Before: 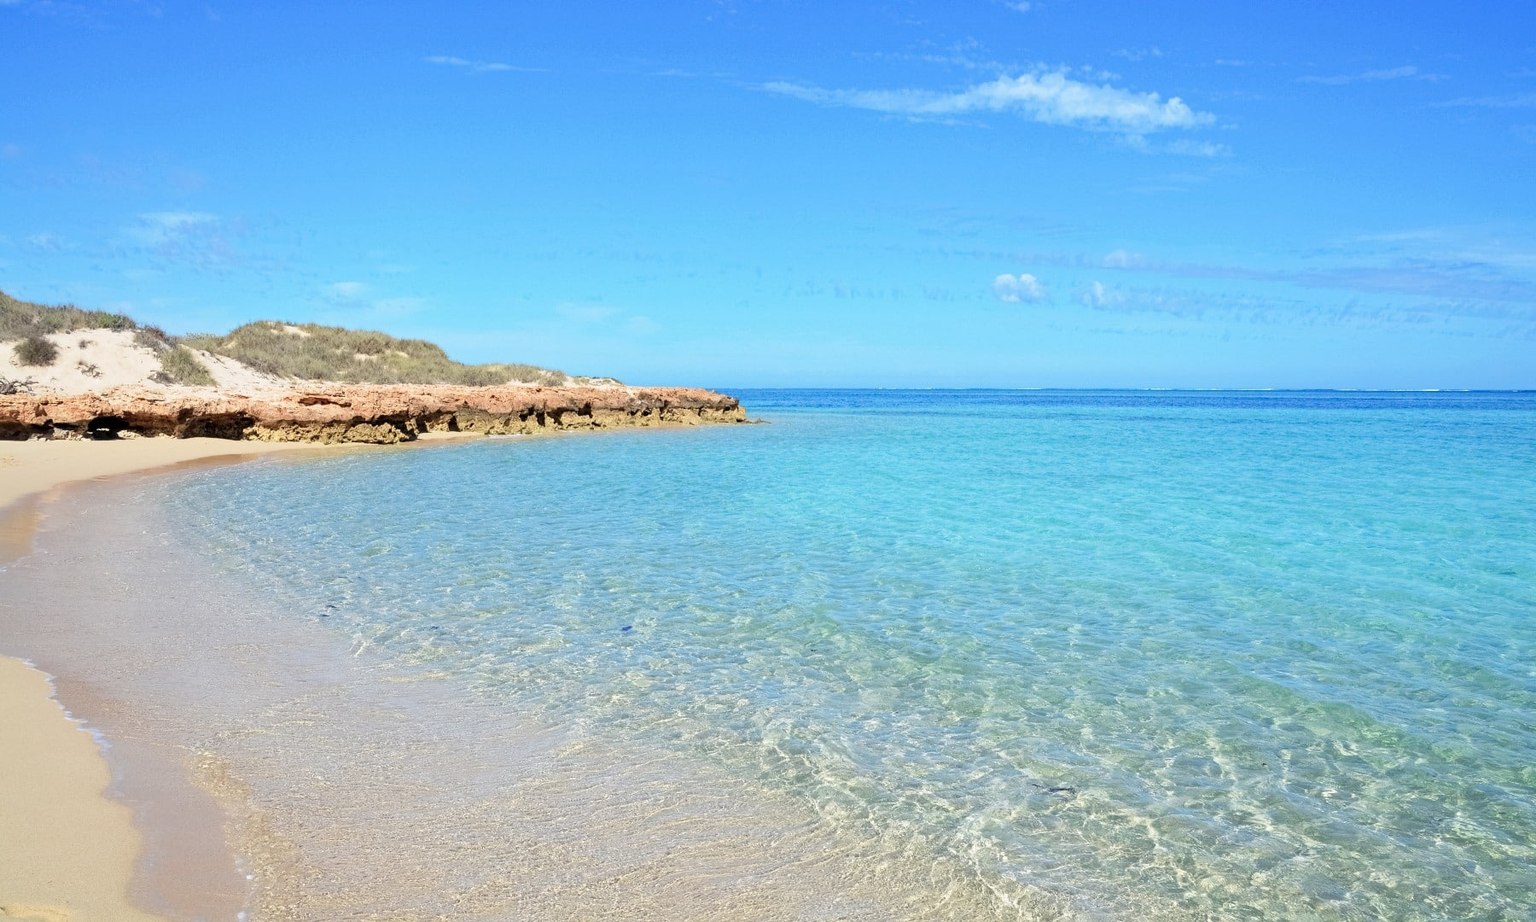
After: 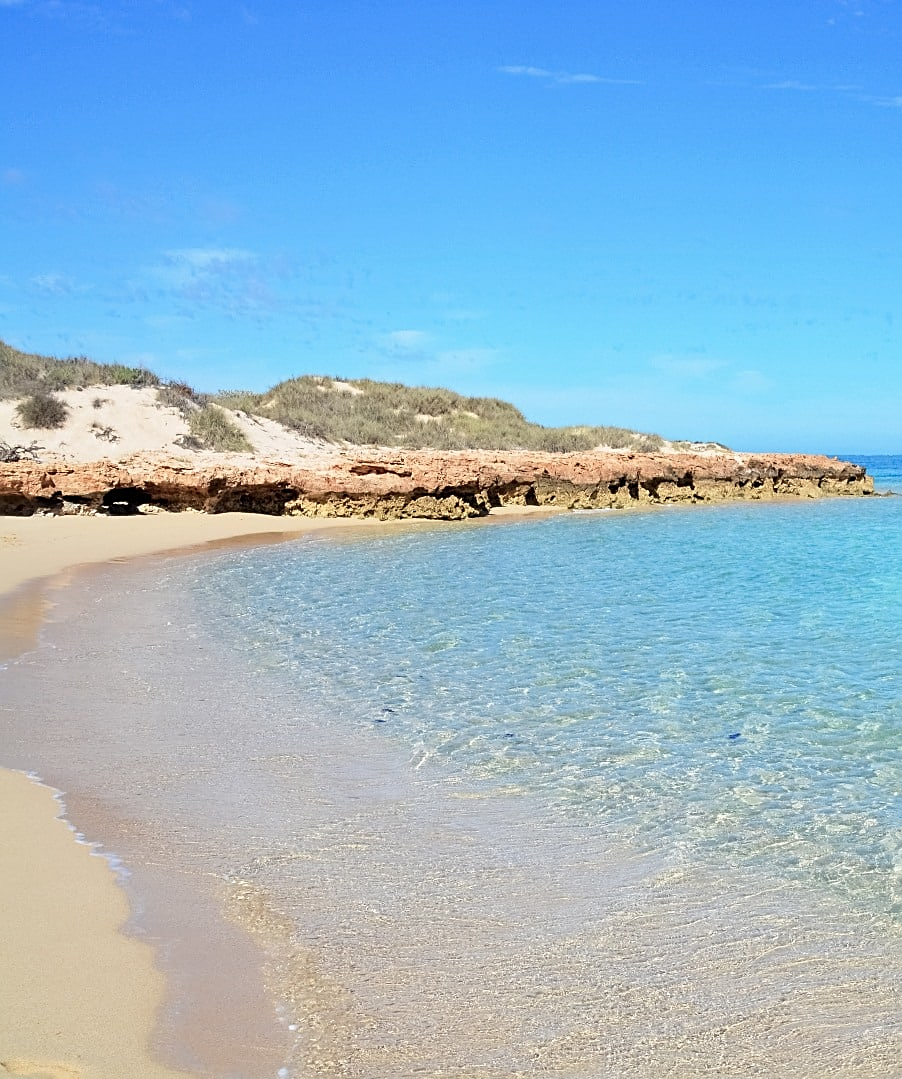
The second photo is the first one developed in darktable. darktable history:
sharpen: on, module defaults
crop and rotate: left 0.036%, top 0%, right 49.82%
